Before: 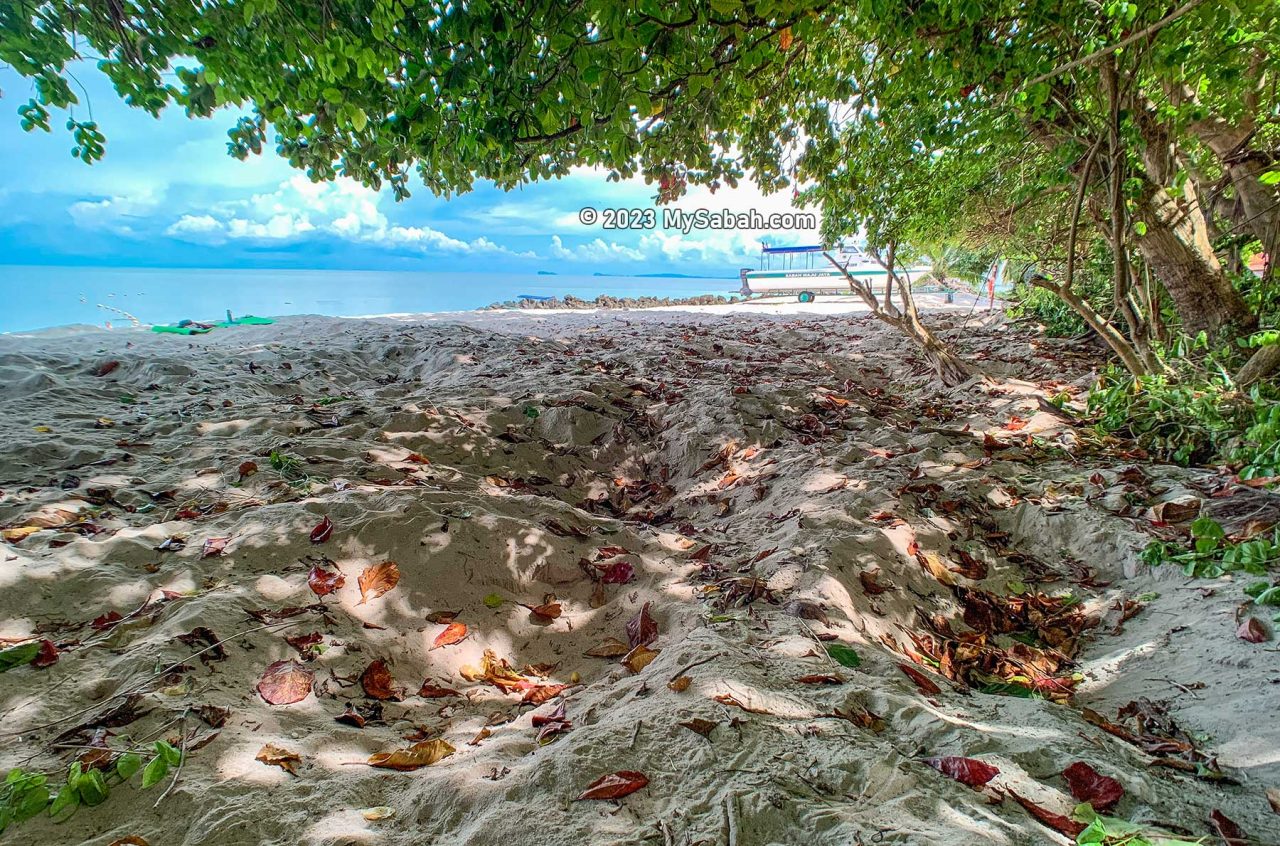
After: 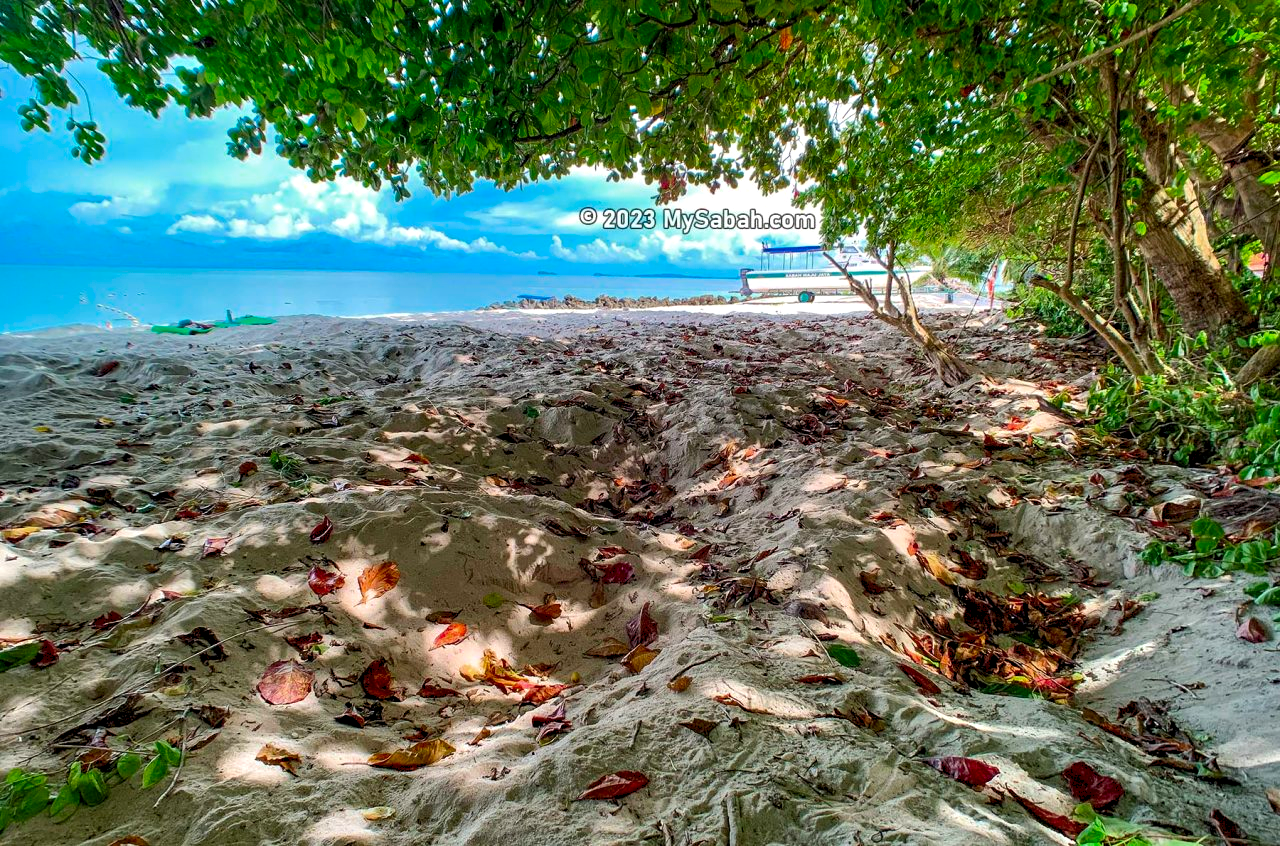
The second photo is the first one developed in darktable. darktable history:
contrast equalizer: y [[0.783, 0.666, 0.575, 0.77, 0.556, 0.501], [0.5 ×6], [0.5 ×6], [0, 0.02, 0.272, 0.399, 0.062, 0], [0 ×6]], mix 0.296
color zones: curves: ch0 [(0, 0.425) (0.143, 0.422) (0.286, 0.42) (0.429, 0.419) (0.571, 0.419) (0.714, 0.42) (0.857, 0.422) (1, 0.425)]; ch1 [(0, 0.666) (0.143, 0.669) (0.286, 0.671) (0.429, 0.67) (0.571, 0.67) (0.714, 0.67) (0.857, 0.67) (1, 0.666)]
